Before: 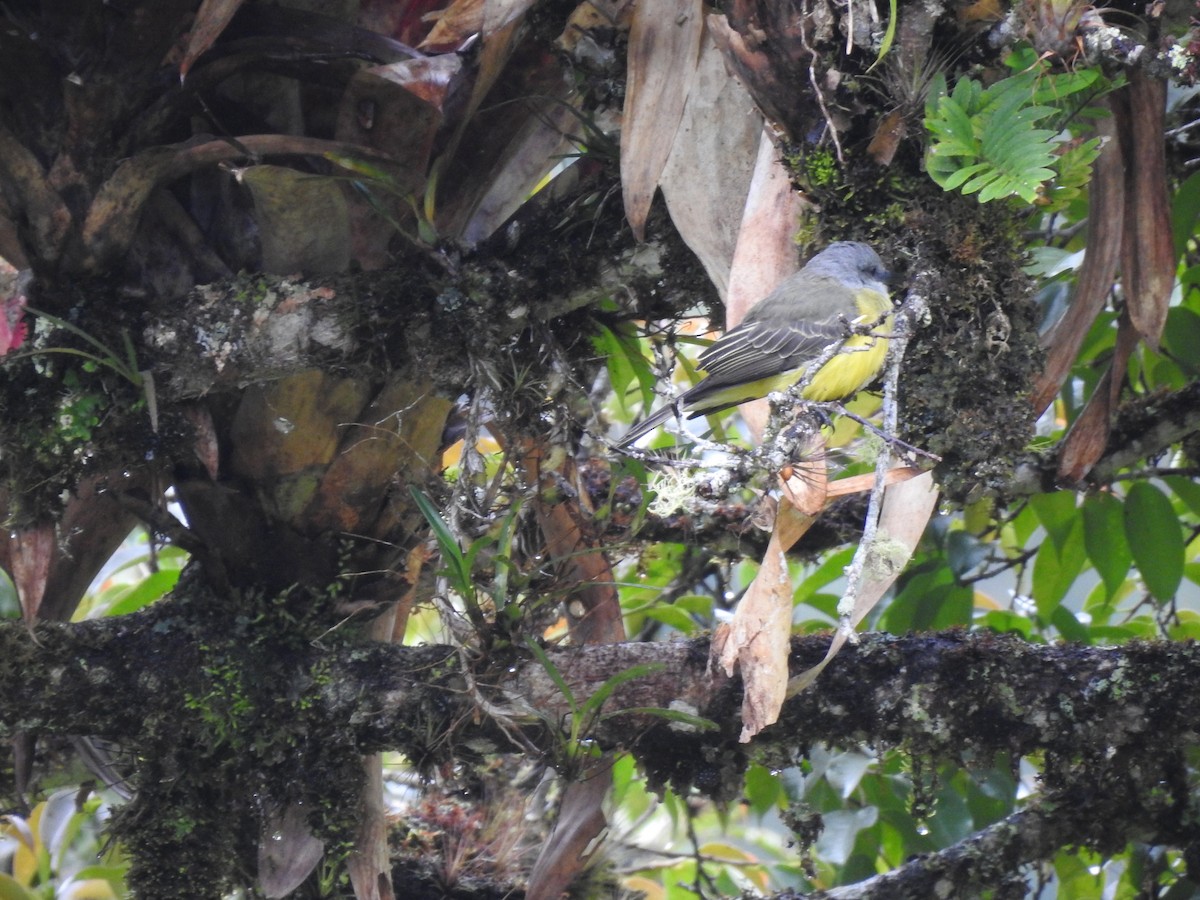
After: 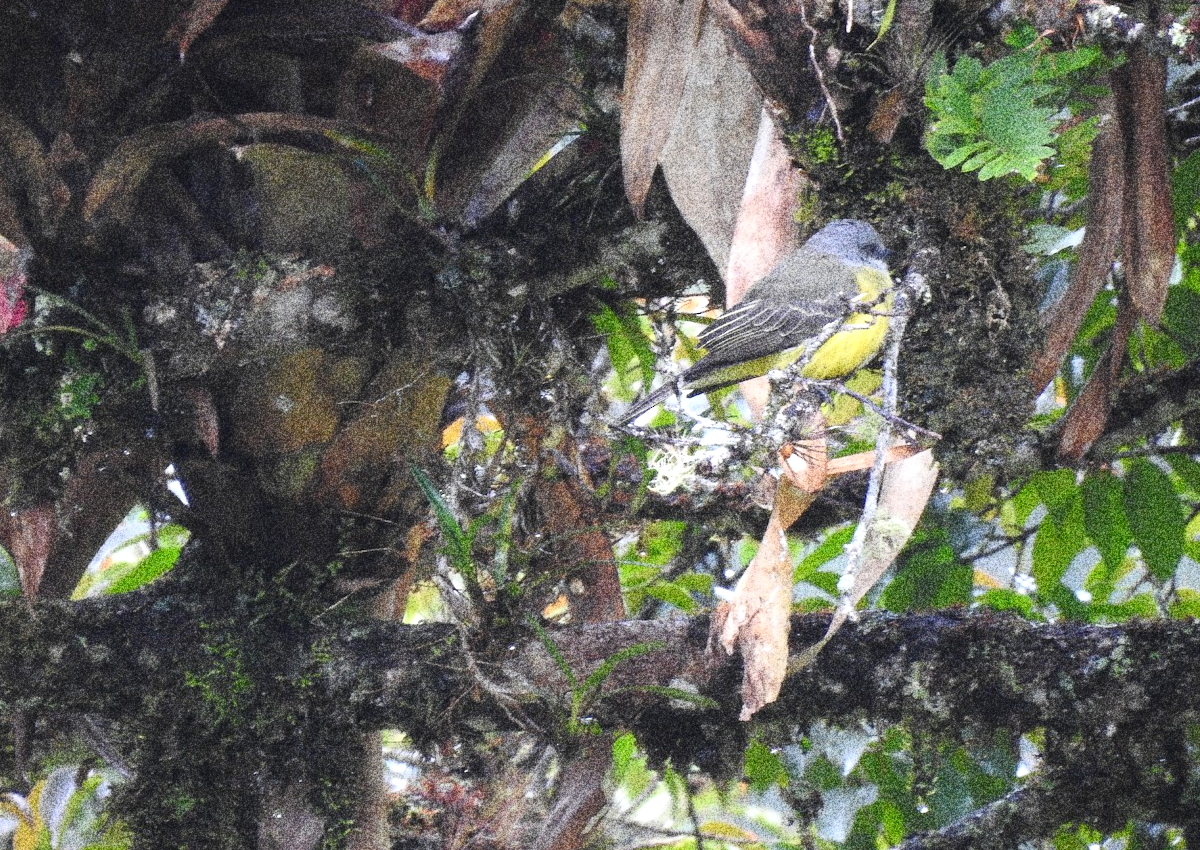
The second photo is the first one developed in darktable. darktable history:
exposure: exposure 0.3 EV, compensate highlight preservation false
crop and rotate: top 2.479%, bottom 3.018%
grain: coarseness 30.02 ISO, strength 100%
